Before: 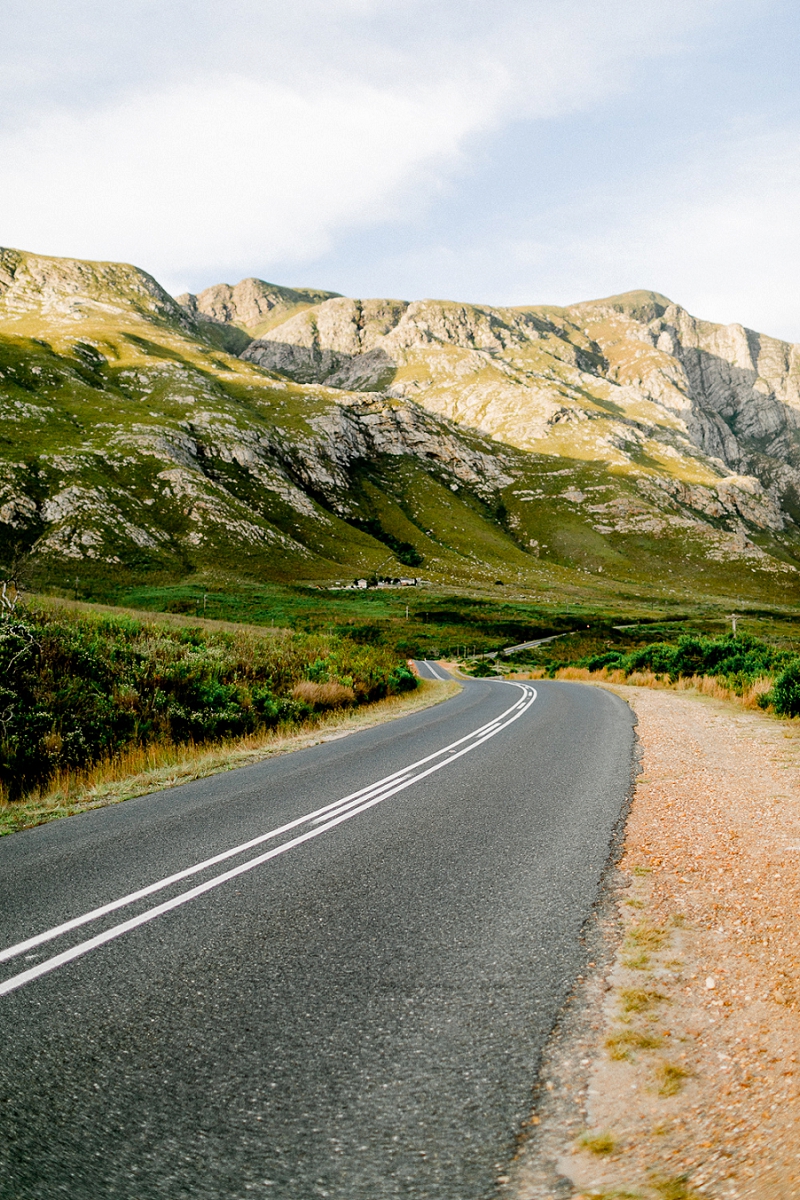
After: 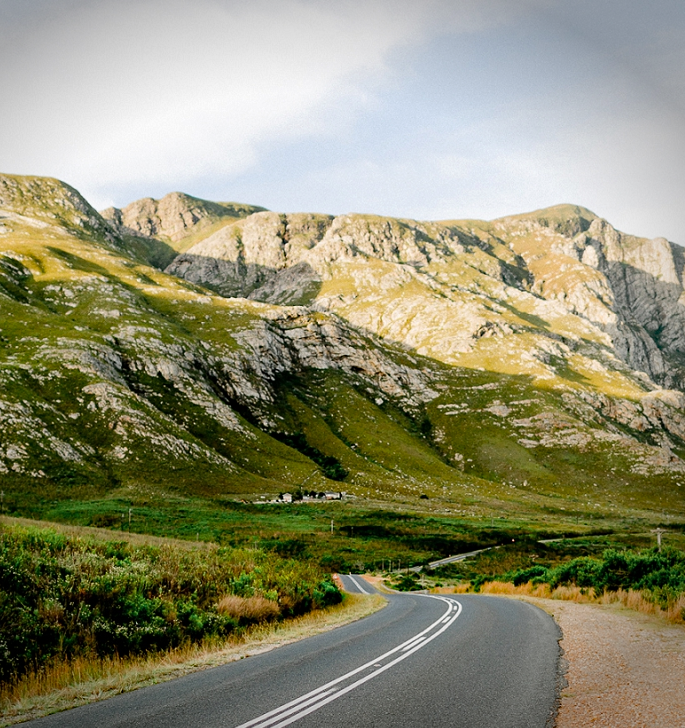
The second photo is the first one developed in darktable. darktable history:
haze removal: compatibility mode true, adaptive false
crop and rotate: left 9.407%, top 7.183%, right 4.941%, bottom 32.075%
vignetting: fall-off start 89.13%, fall-off radius 43.21%, brightness -0.567, saturation -0.003, center (-0.118, -0.001), width/height ratio 1.16
